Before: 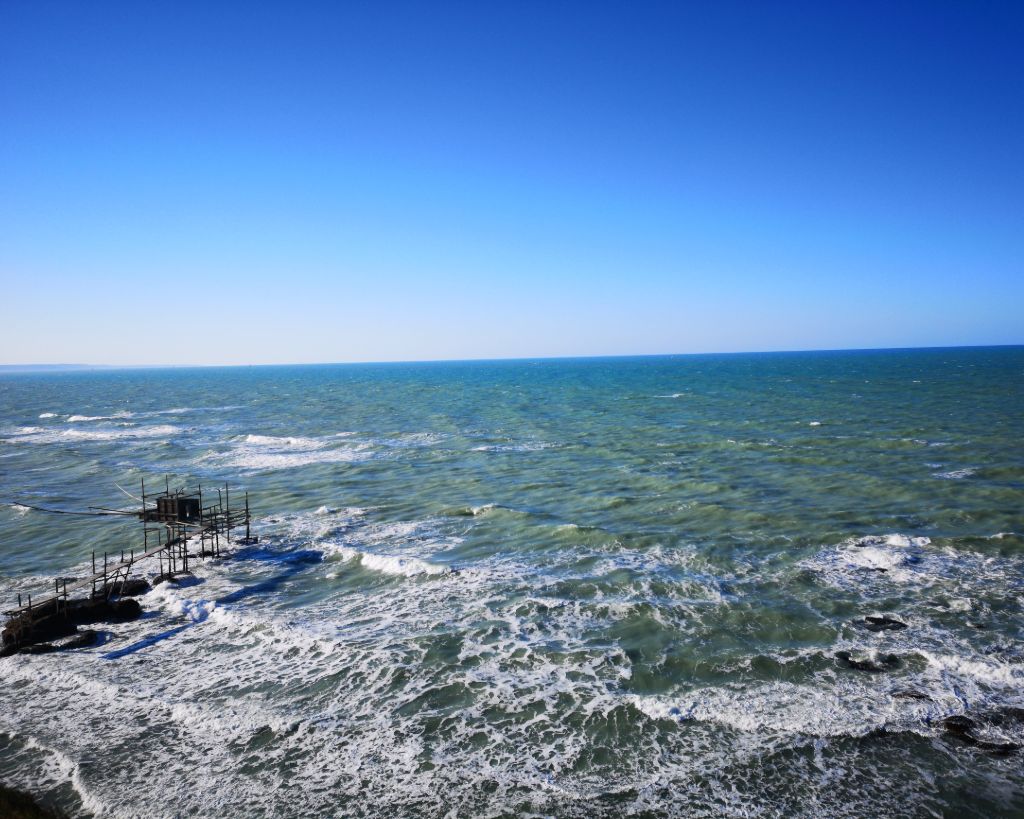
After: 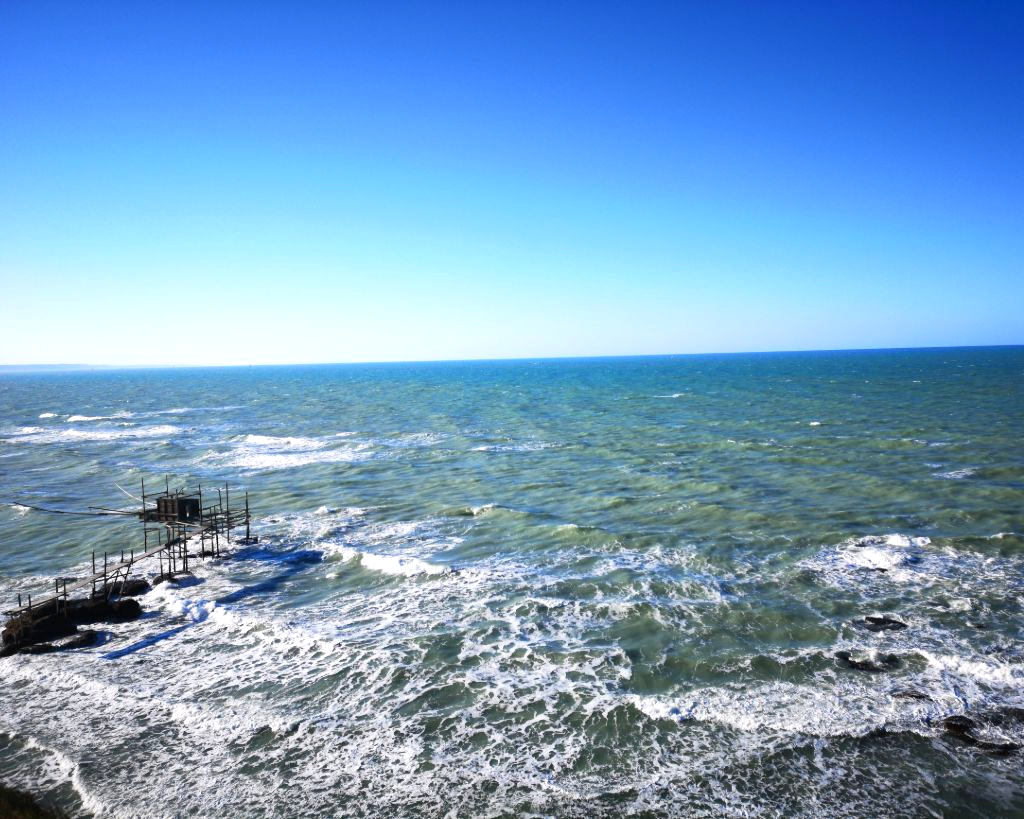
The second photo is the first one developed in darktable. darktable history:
exposure: exposure 0.507 EV, compensate highlight preservation false
white balance: emerald 1
